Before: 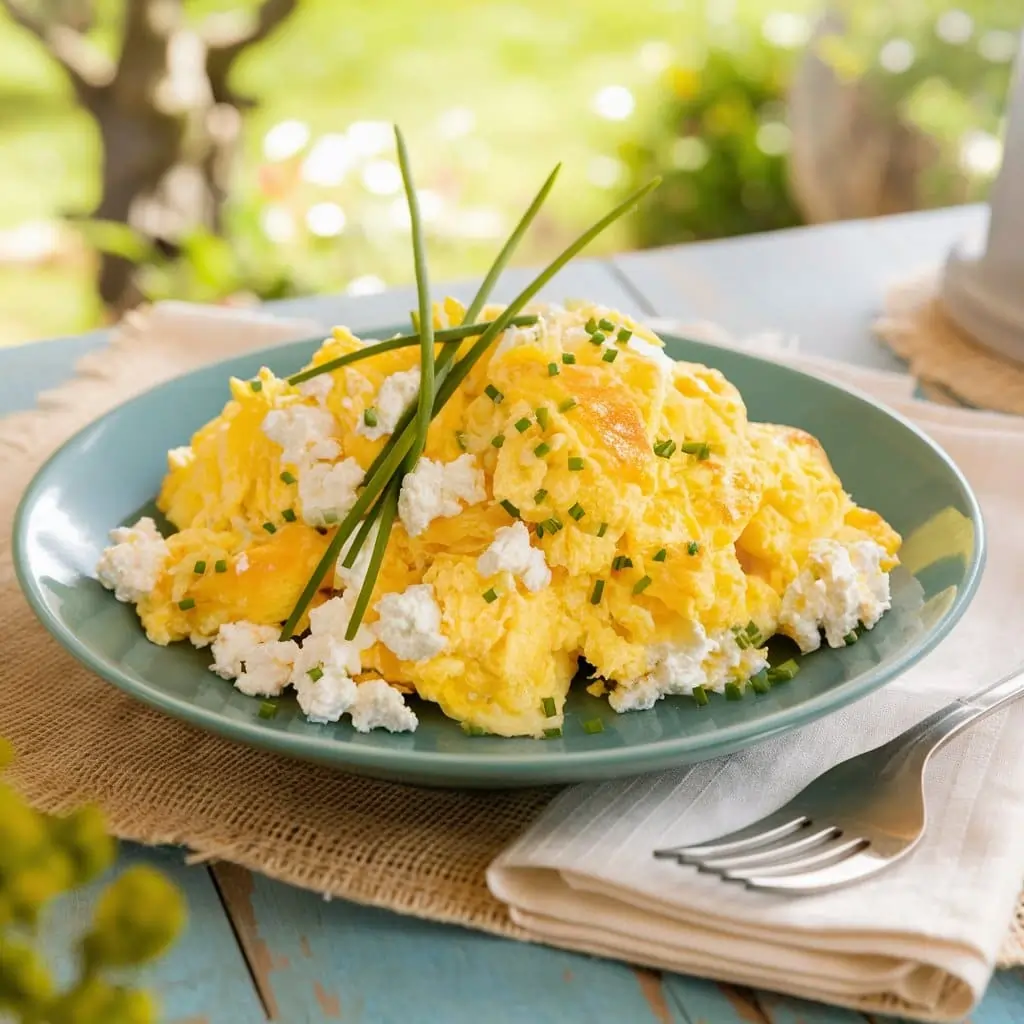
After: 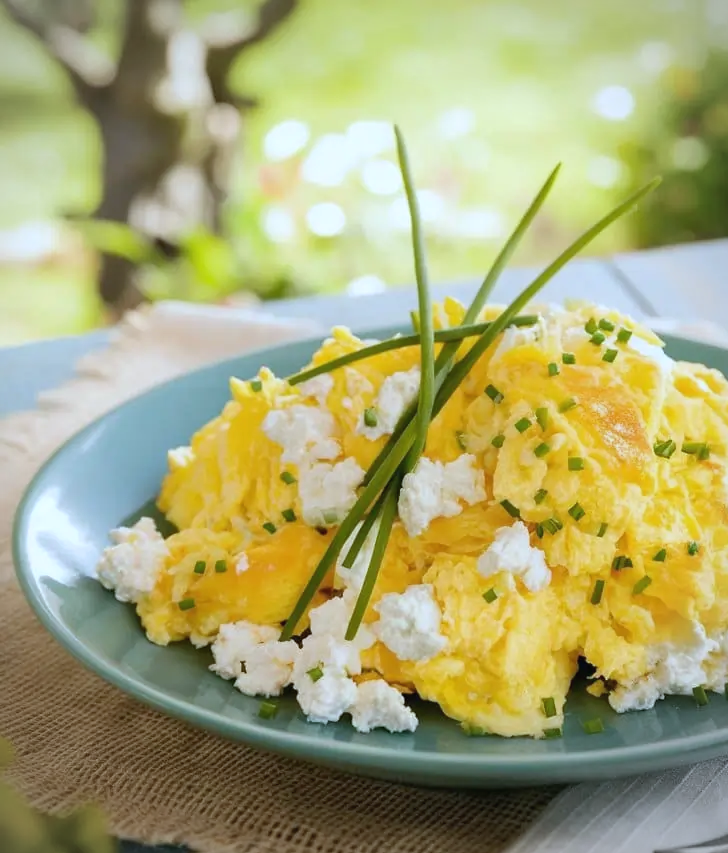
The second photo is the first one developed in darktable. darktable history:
white balance: red 0.924, blue 1.095
color balance: mode lift, gamma, gain (sRGB), lift [1, 1, 1.022, 1.026]
vignetting: fall-off radius 60.92%
crop: right 28.885%, bottom 16.626%
